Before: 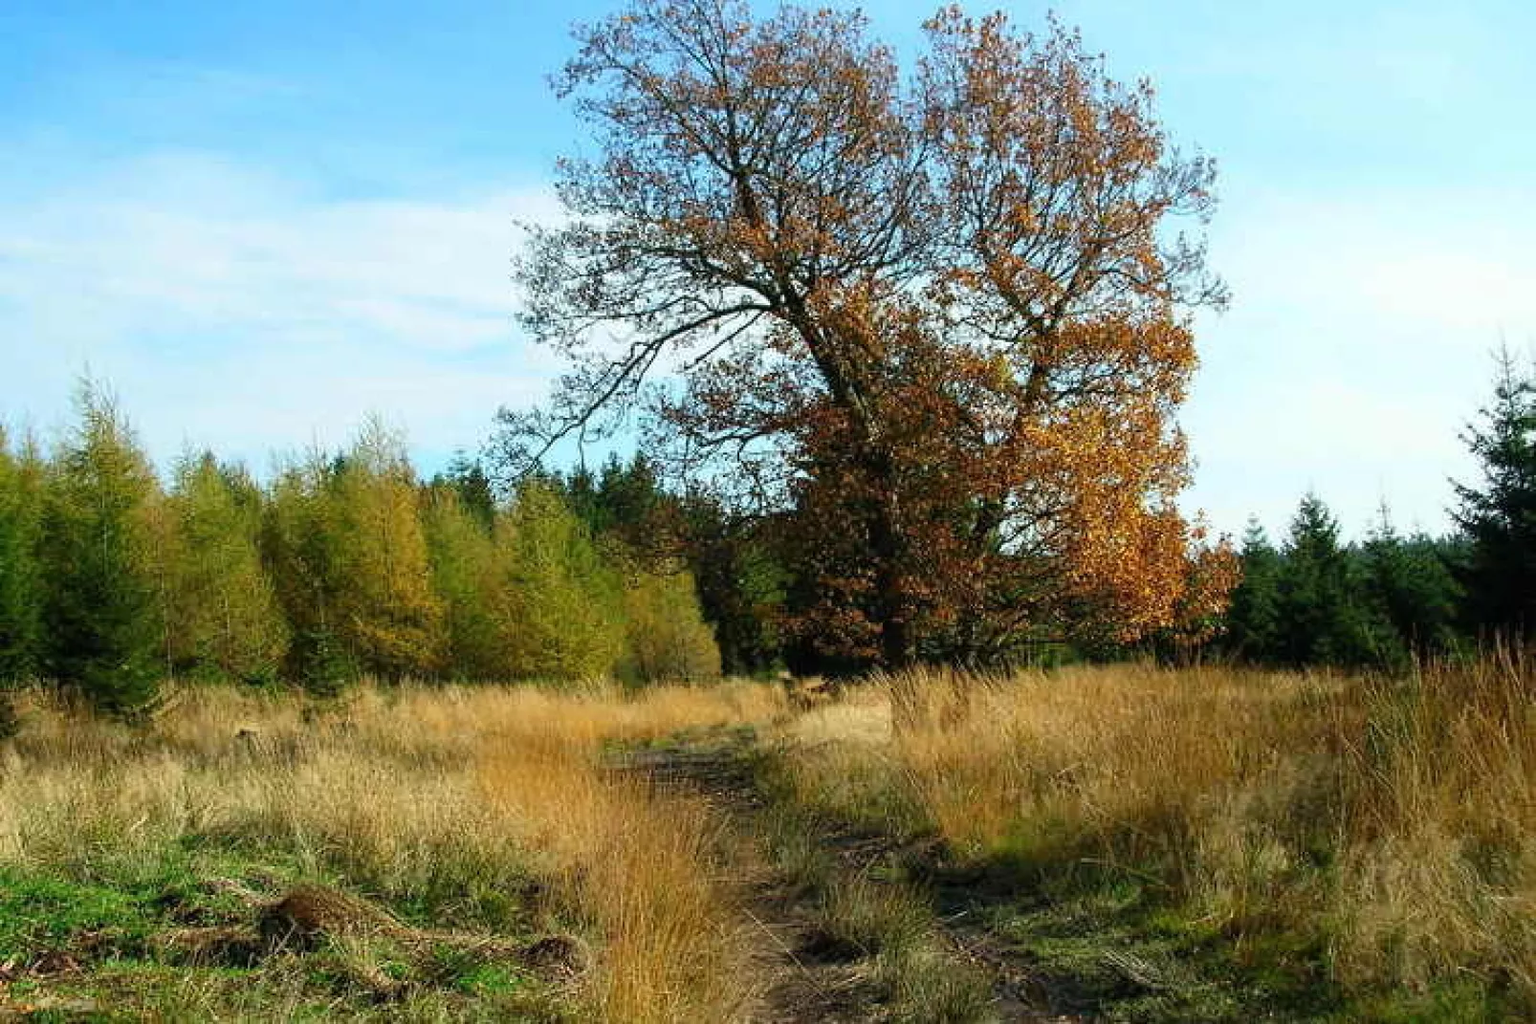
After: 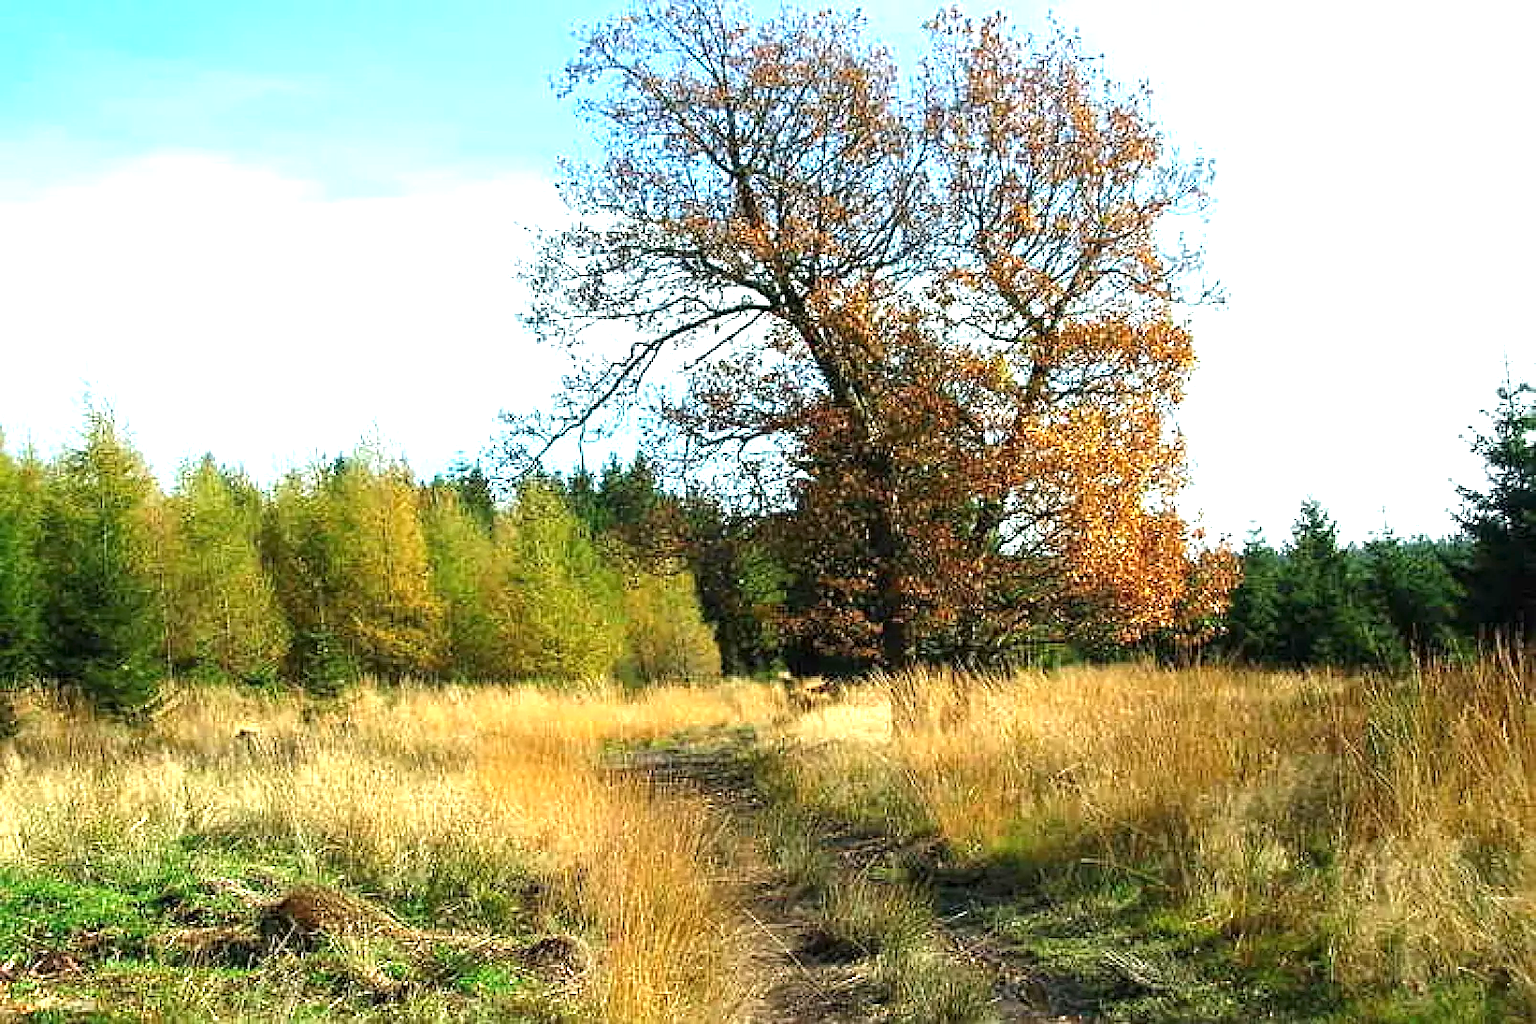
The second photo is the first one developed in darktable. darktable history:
exposure: exposure 1.15 EV, compensate highlight preservation false
sharpen: on, module defaults
